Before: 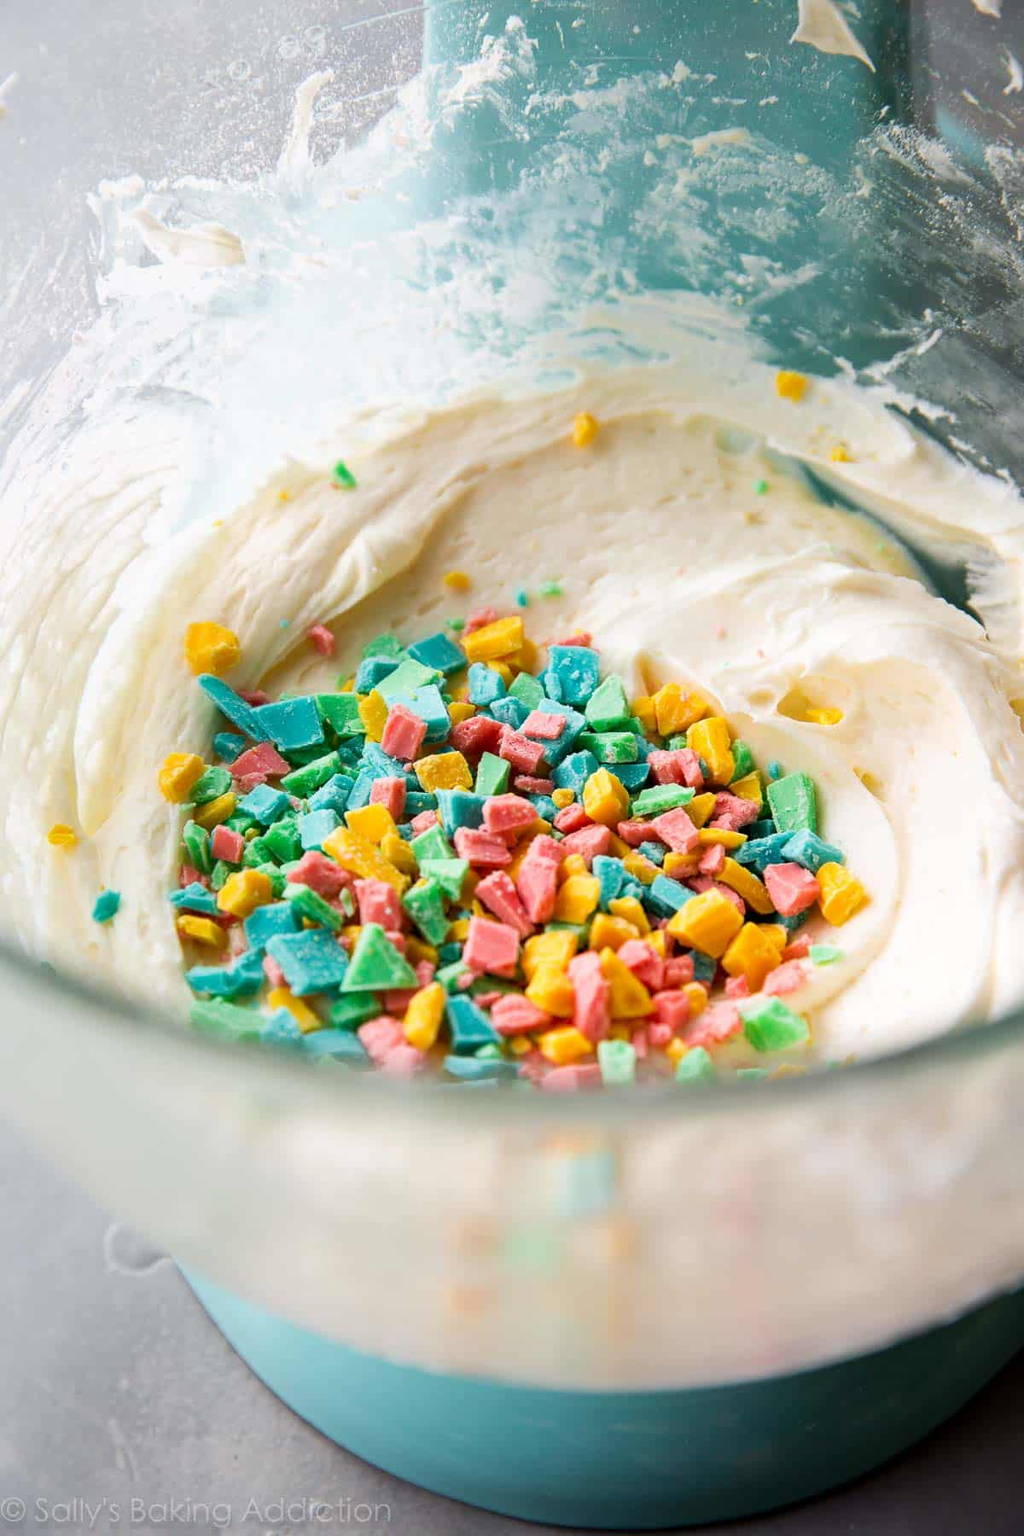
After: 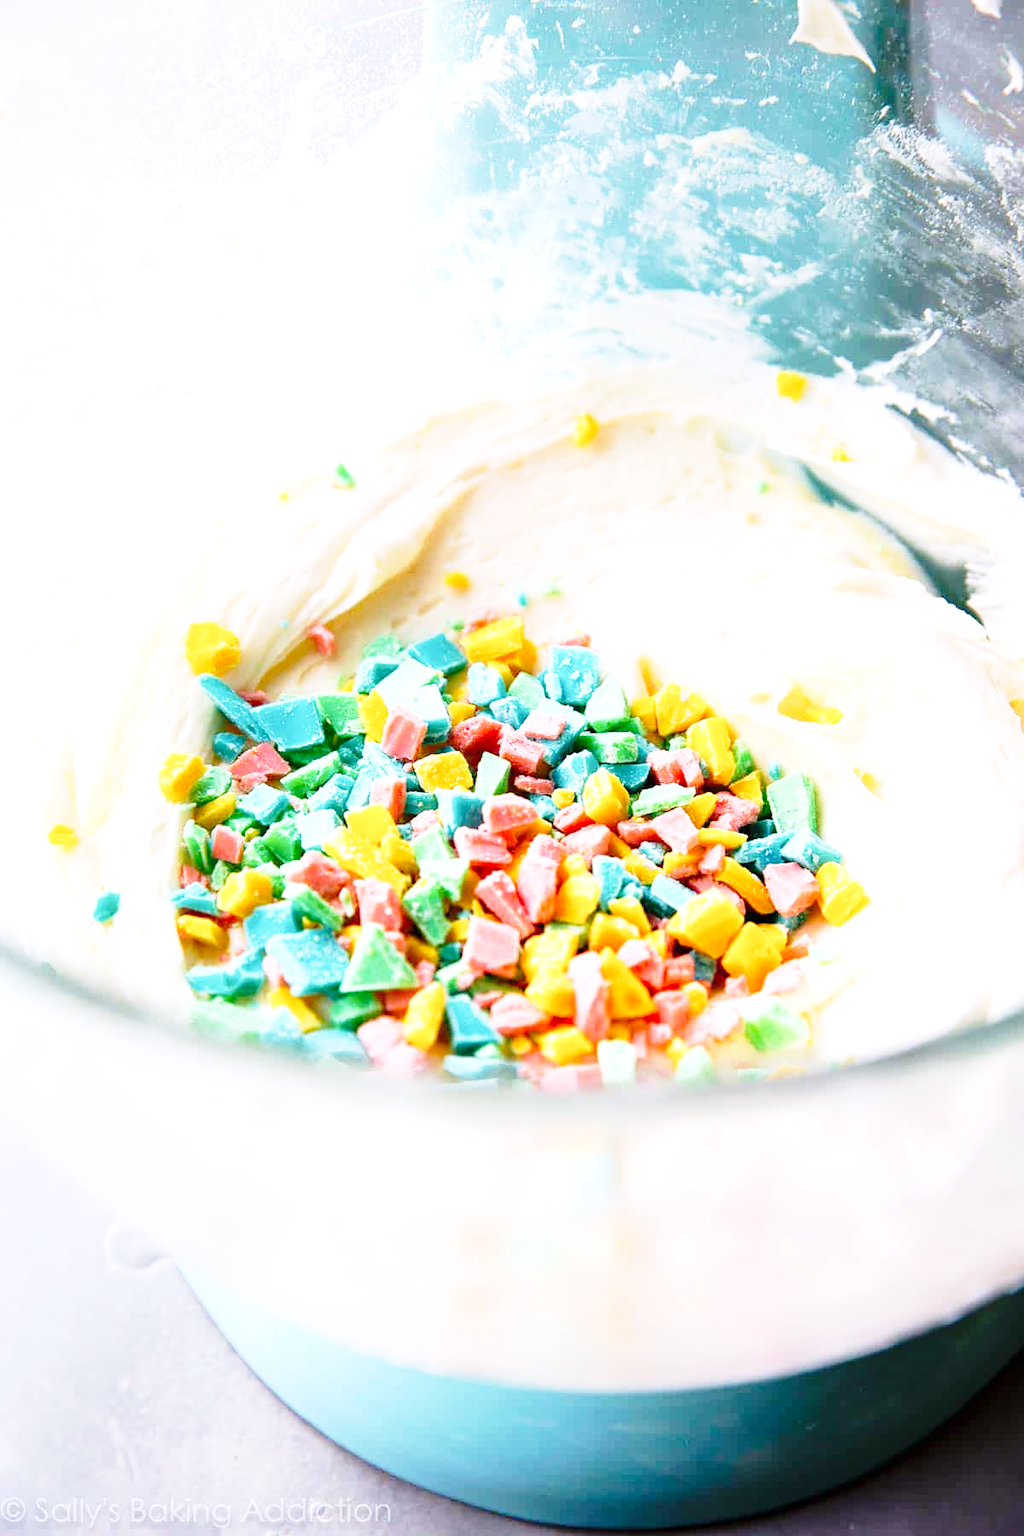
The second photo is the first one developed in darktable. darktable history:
exposure: exposure 0.574 EV, compensate highlight preservation false
white balance: red 1.004, blue 1.096
base curve: curves: ch0 [(0, 0) (0.028, 0.03) (0.121, 0.232) (0.46, 0.748) (0.859, 0.968) (1, 1)], preserve colors none
